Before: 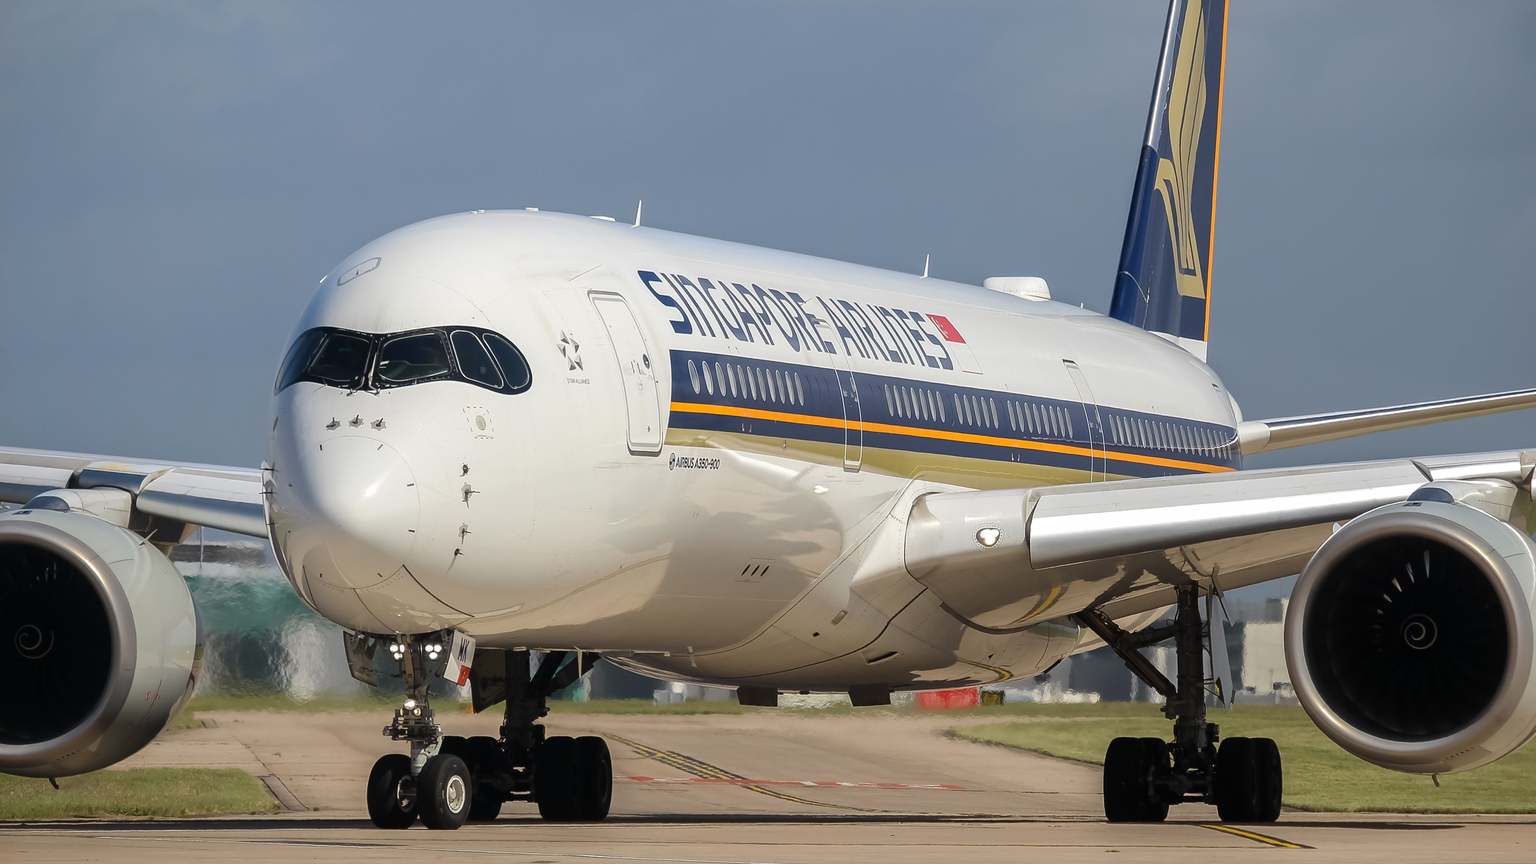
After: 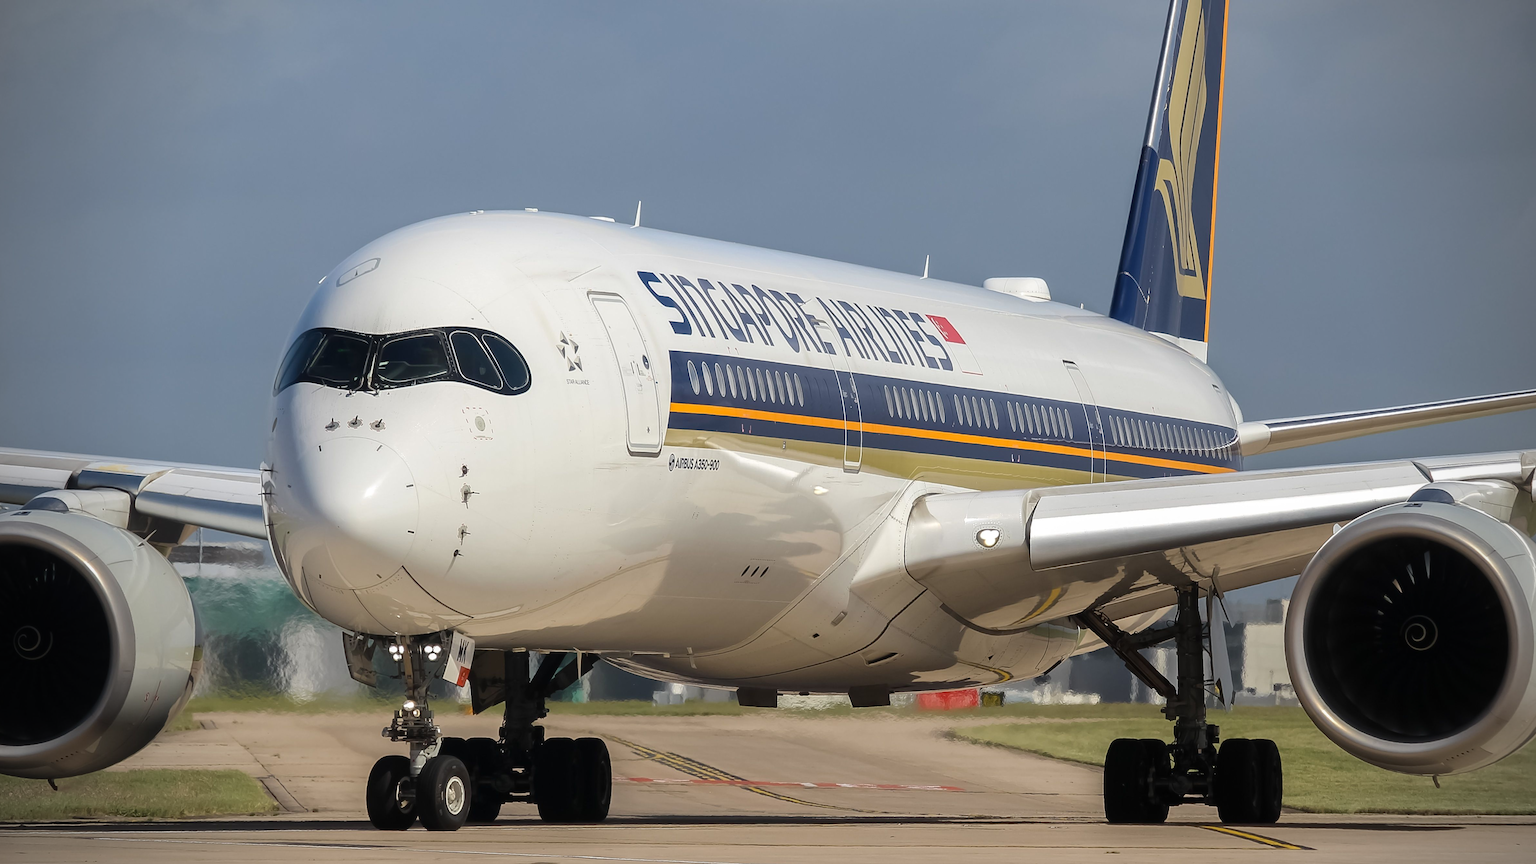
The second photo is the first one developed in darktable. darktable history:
vignetting: unbound false
crop and rotate: left 0.126%
